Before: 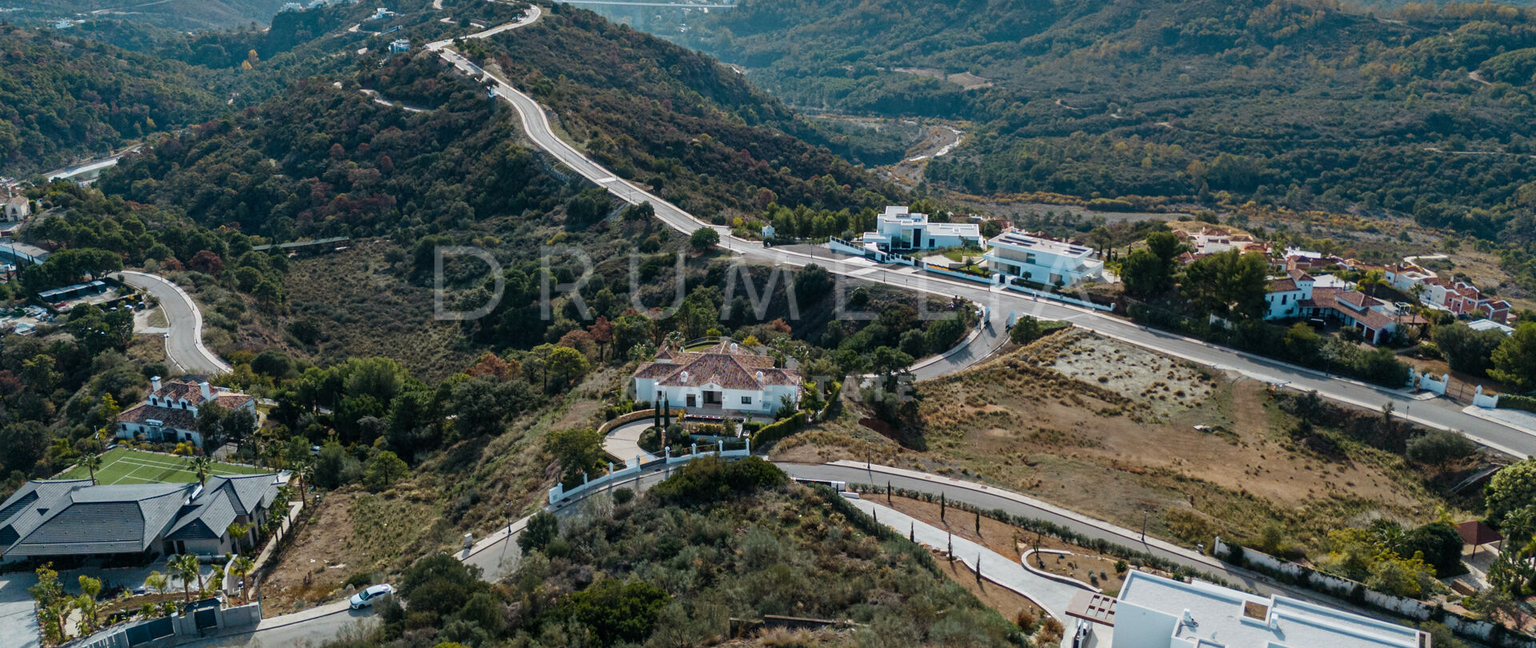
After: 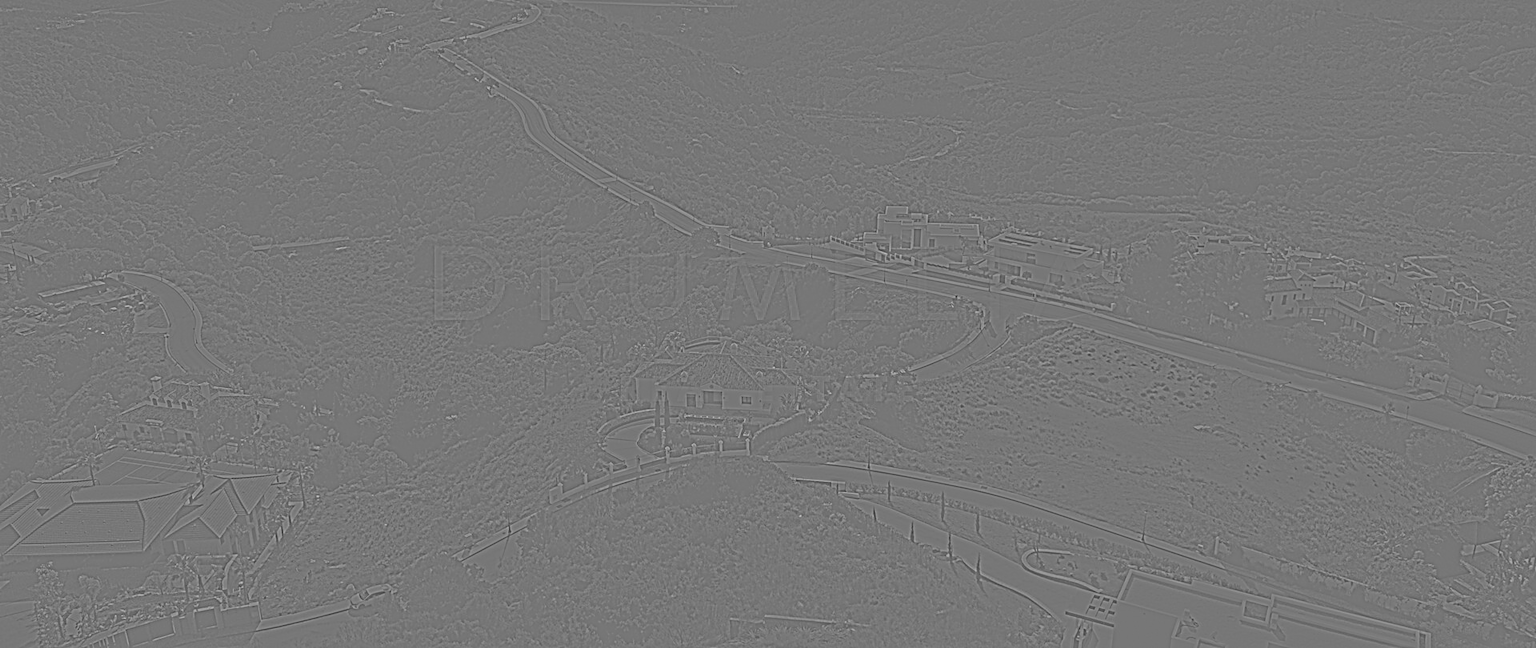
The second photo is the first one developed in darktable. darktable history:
sharpen: on, module defaults
highpass: sharpness 9.84%, contrast boost 9.94%
